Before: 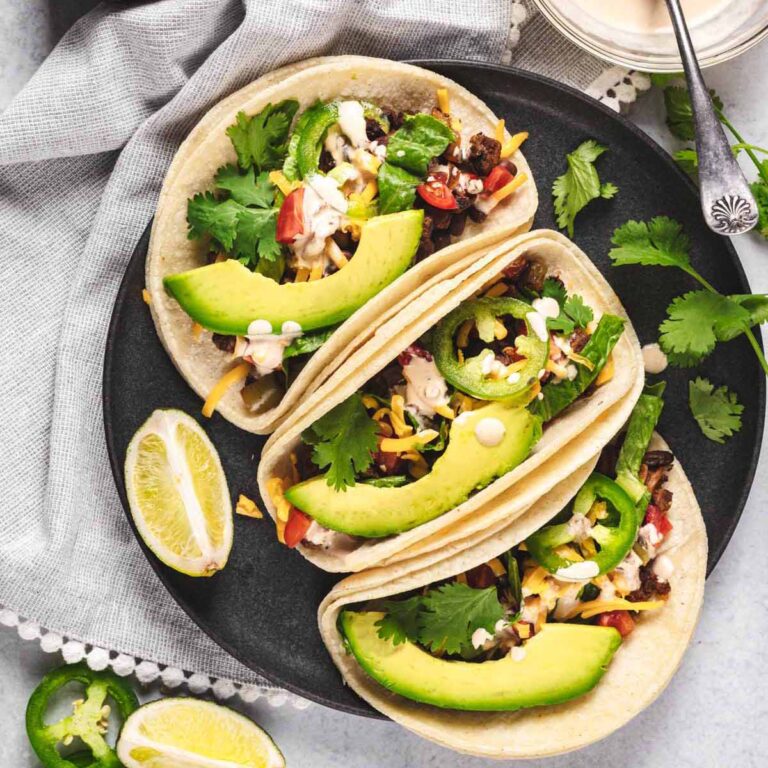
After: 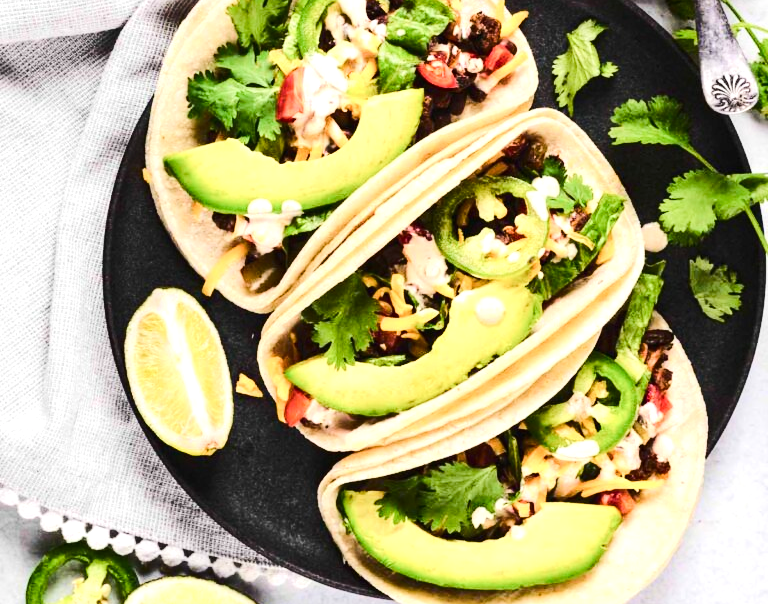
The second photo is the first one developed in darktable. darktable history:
contrast brightness saturation: contrast 0.14
rgb curve: curves: ch0 [(0, 0) (0.284, 0.292) (0.505, 0.644) (1, 1)]; ch1 [(0, 0) (0.284, 0.292) (0.505, 0.644) (1, 1)]; ch2 [(0, 0) (0.284, 0.292) (0.505, 0.644) (1, 1)], compensate middle gray true
color balance rgb: shadows lift › luminance -20%, power › hue 72.24°, highlights gain › luminance 15%, global offset › hue 171.6°, perceptual saturation grading › highlights -30%, perceptual saturation grading › shadows 20%, global vibrance 30%, contrast 10%
crop and rotate: top 15.774%, bottom 5.506%
